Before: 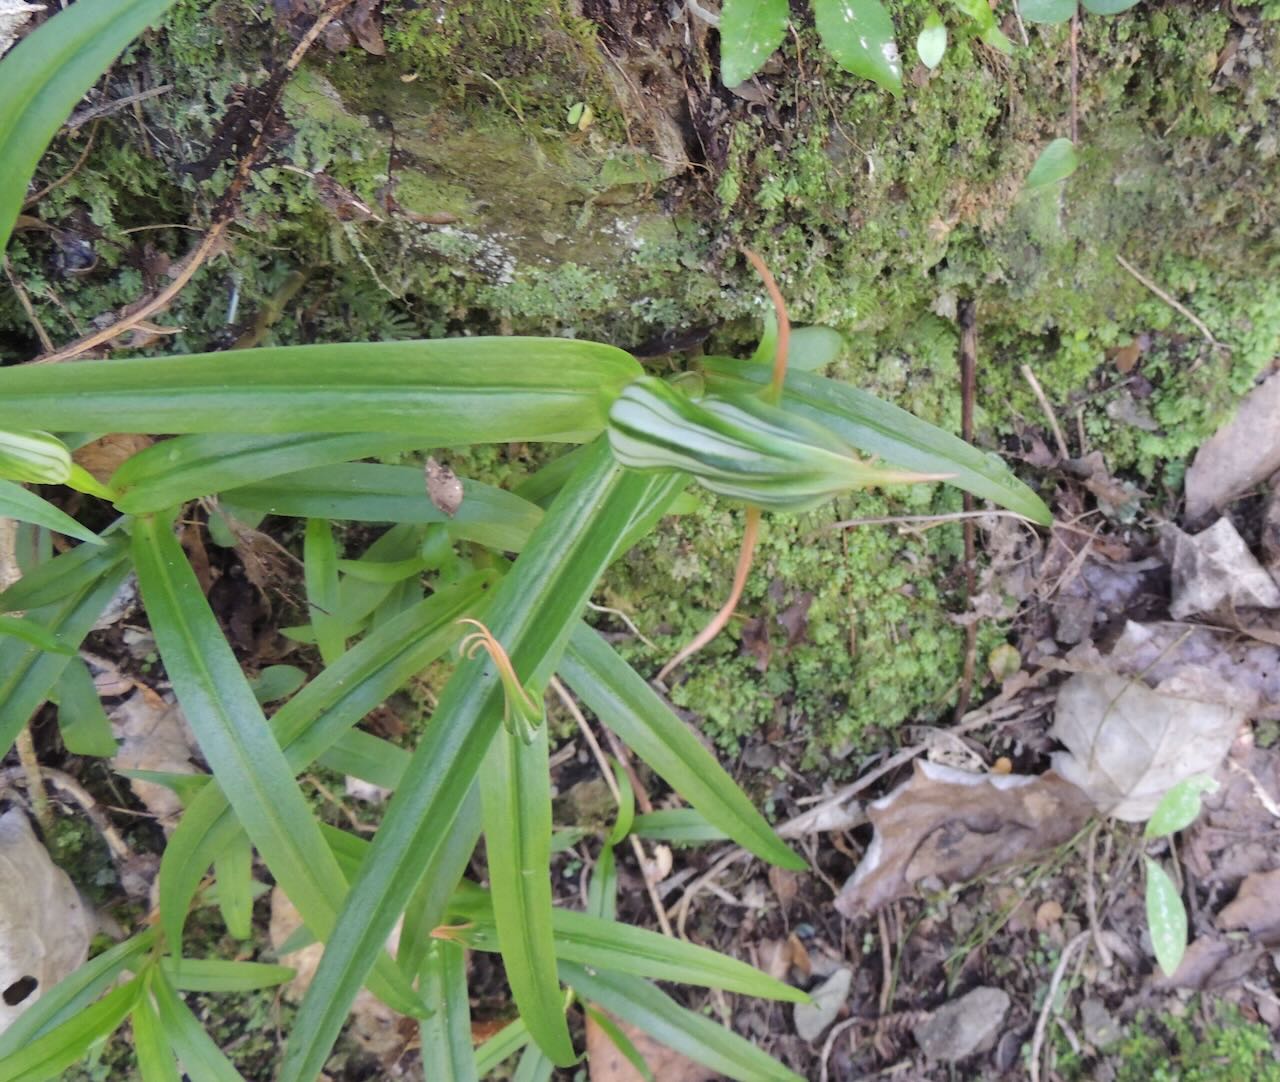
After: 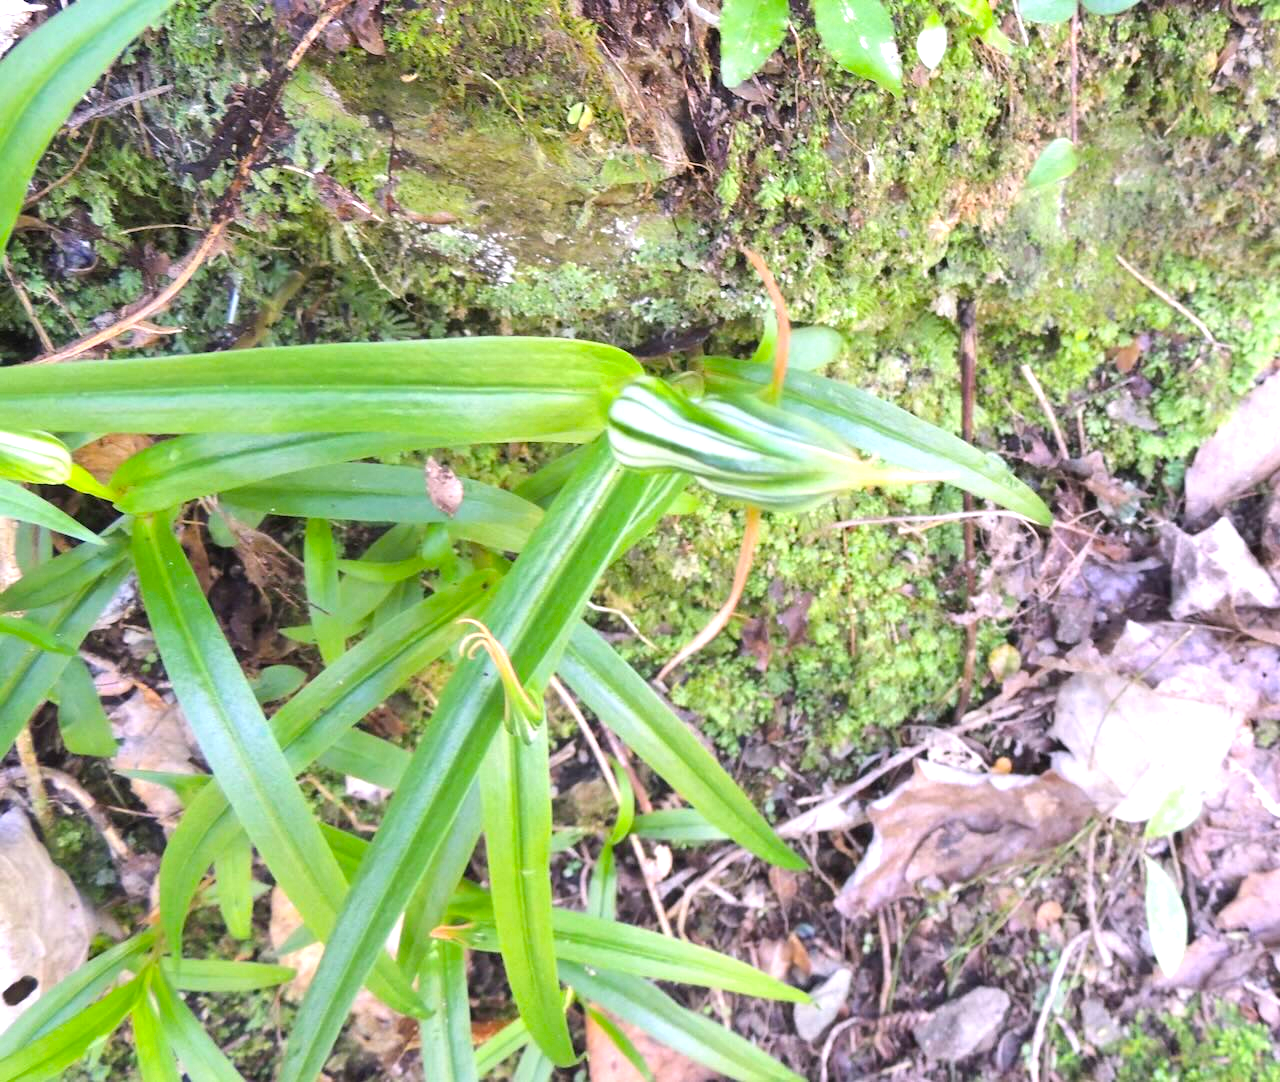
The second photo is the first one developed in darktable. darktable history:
exposure: exposure 1 EV, compensate highlight preservation false
color balance rgb: highlights gain › chroma 2.079%, highlights gain › hue 289.52°, perceptual saturation grading › global saturation 31.118%
